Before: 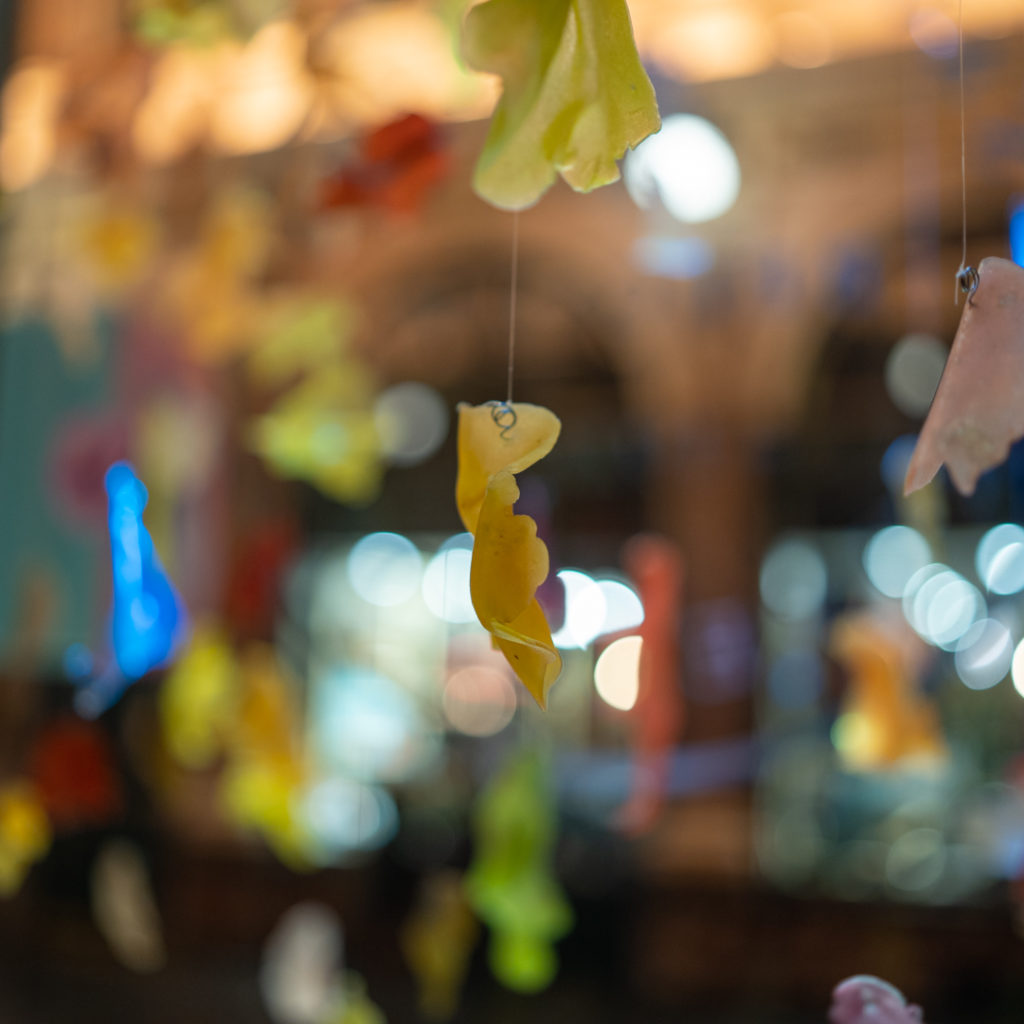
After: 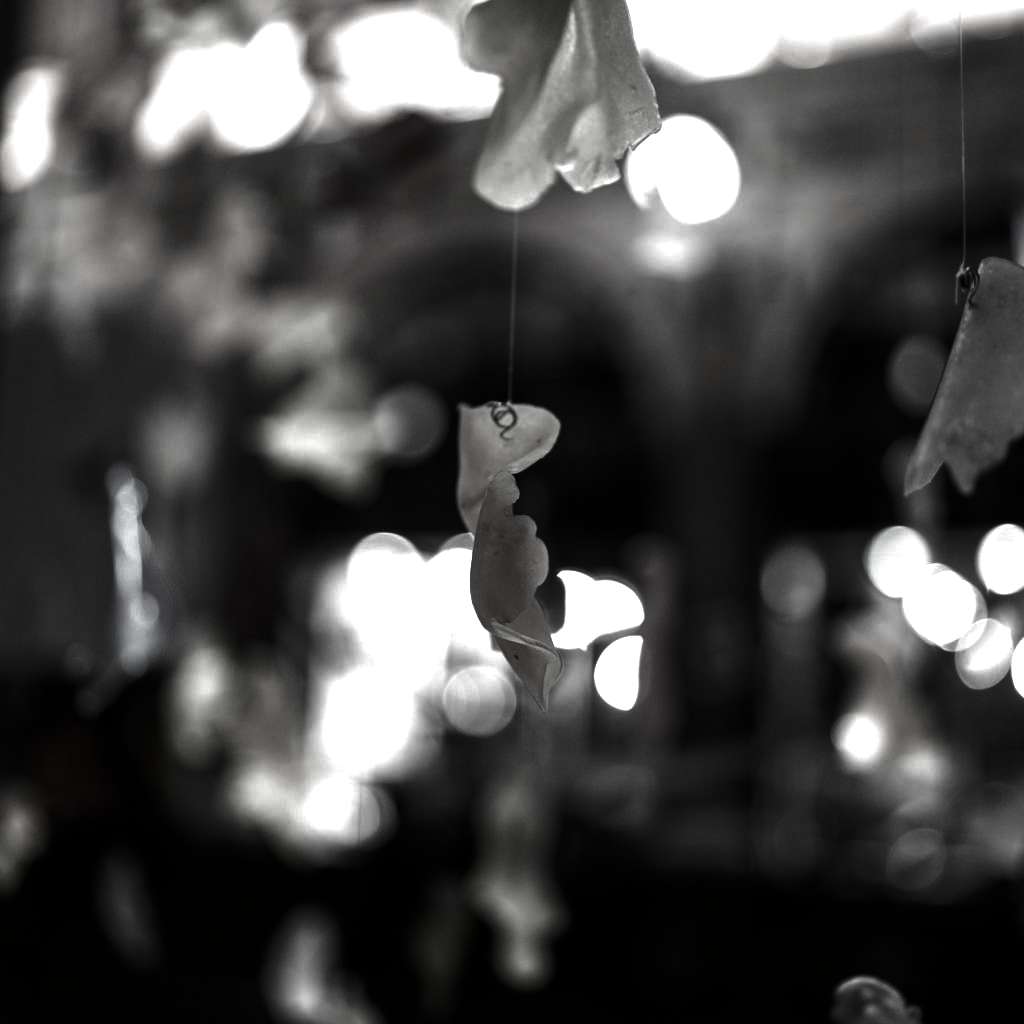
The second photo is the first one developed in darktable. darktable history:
contrast brightness saturation: contrast 0.021, brightness -0.996, saturation -0.983
exposure: black level correction 0, exposure 0.949 EV, compensate highlight preservation false
